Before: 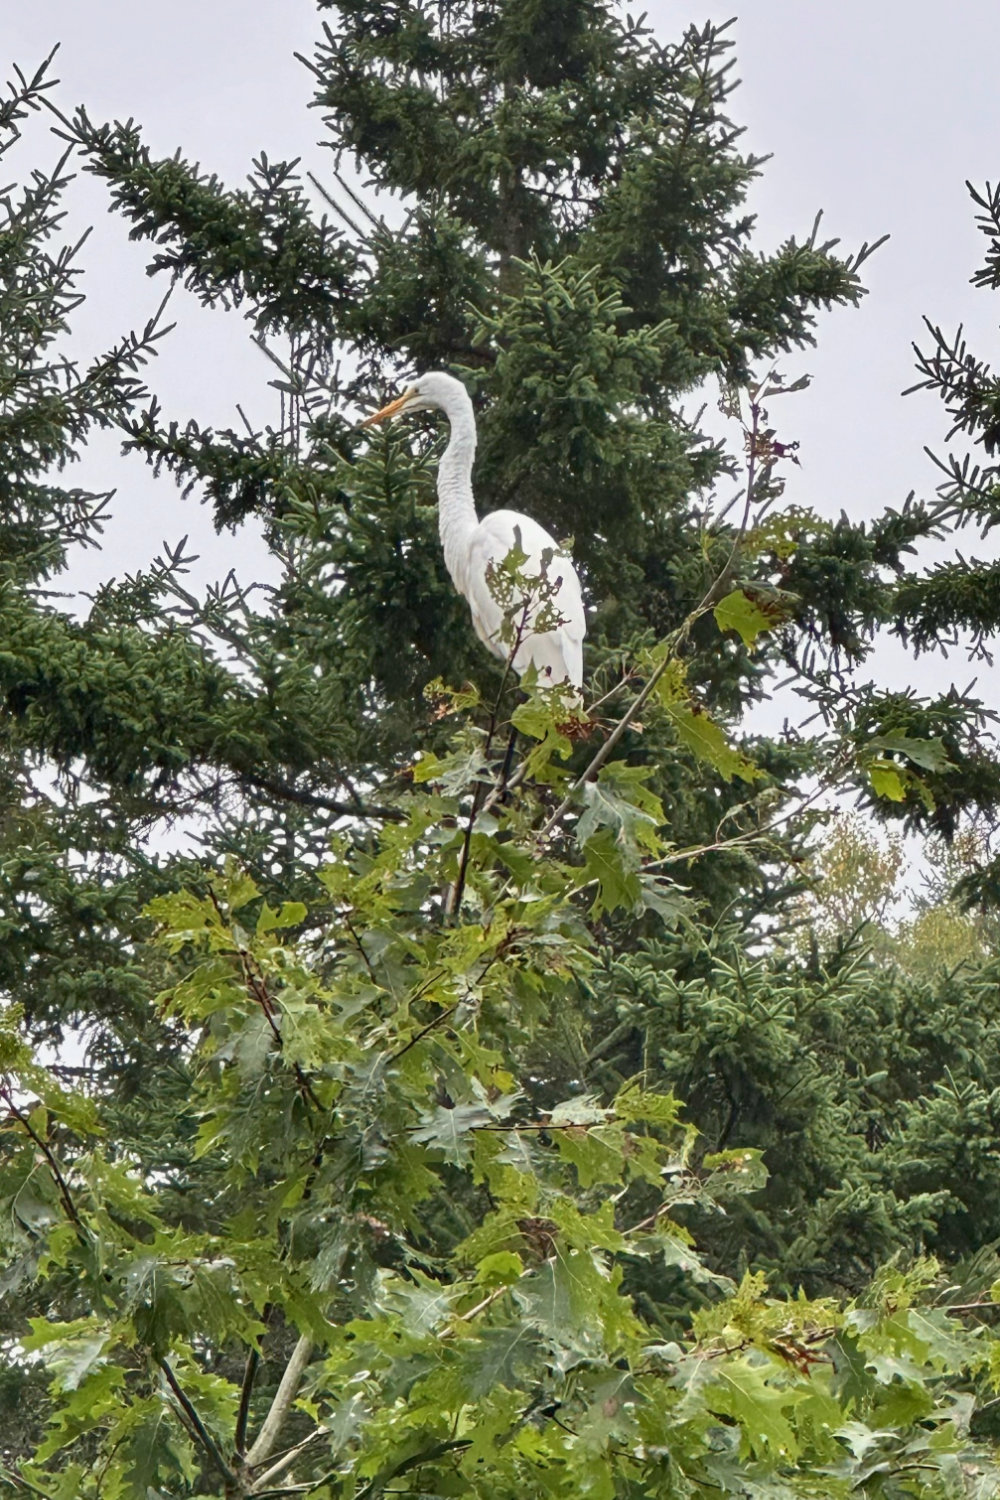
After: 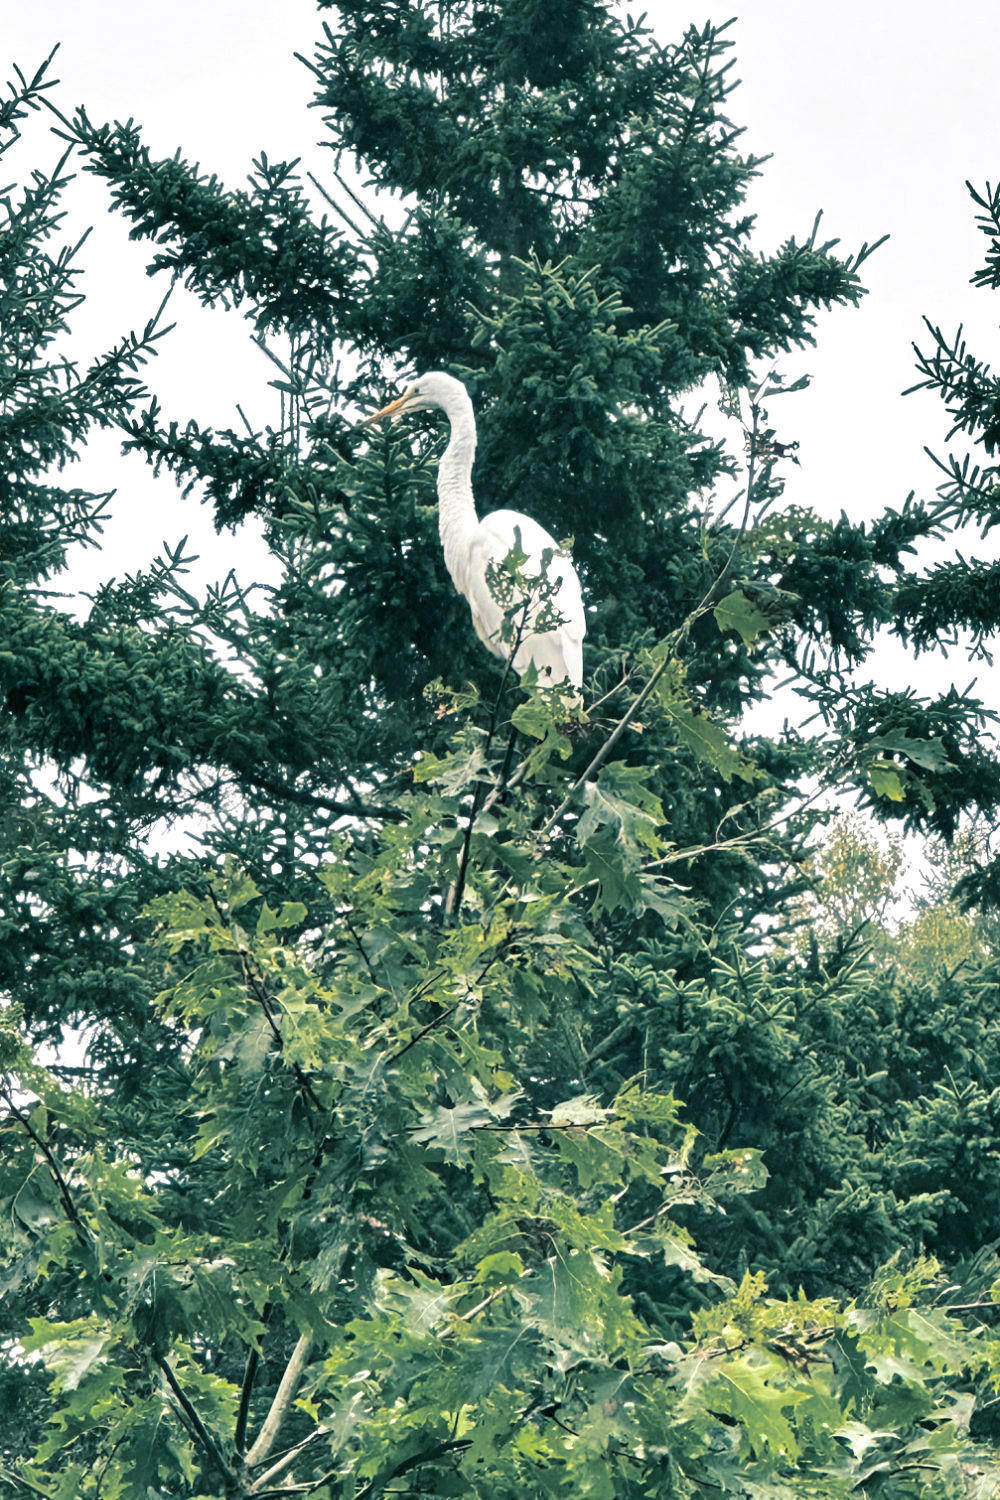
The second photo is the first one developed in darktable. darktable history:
tone equalizer: -8 EV -0.417 EV, -7 EV -0.389 EV, -6 EV -0.333 EV, -5 EV -0.222 EV, -3 EV 0.222 EV, -2 EV 0.333 EV, -1 EV 0.389 EV, +0 EV 0.417 EV, edges refinement/feathering 500, mask exposure compensation -1.57 EV, preserve details no
split-toning: shadows › hue 186.43°, highlights › hue 49.29°, compress 30.29%
base curve: curves: ch0 [(0, 0) (0.472, 0.508) (1, 1)]
